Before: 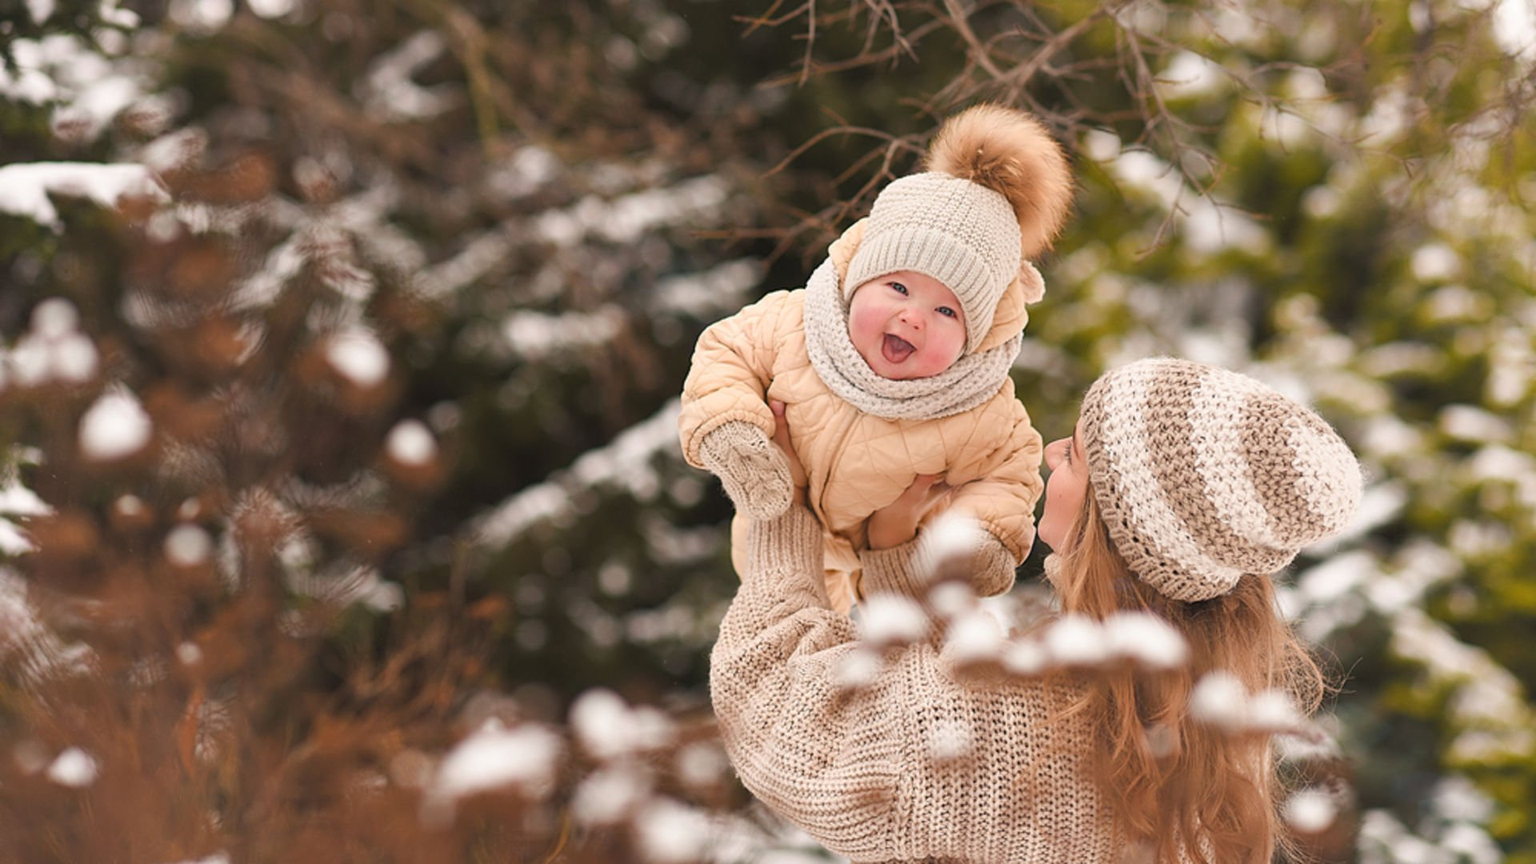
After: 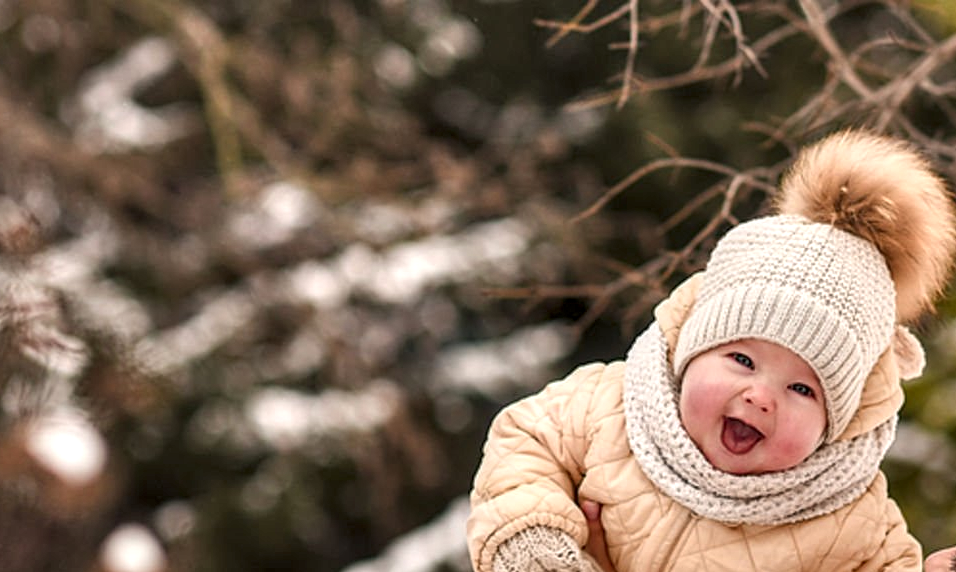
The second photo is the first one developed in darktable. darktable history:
local contrast: highlights 60%, shadows 63%, detail 160%
crop: left 19.861%, right 30.329%, bottom 46.985%
shadows and highlights: low approximation 0.01, soften with gaussian
